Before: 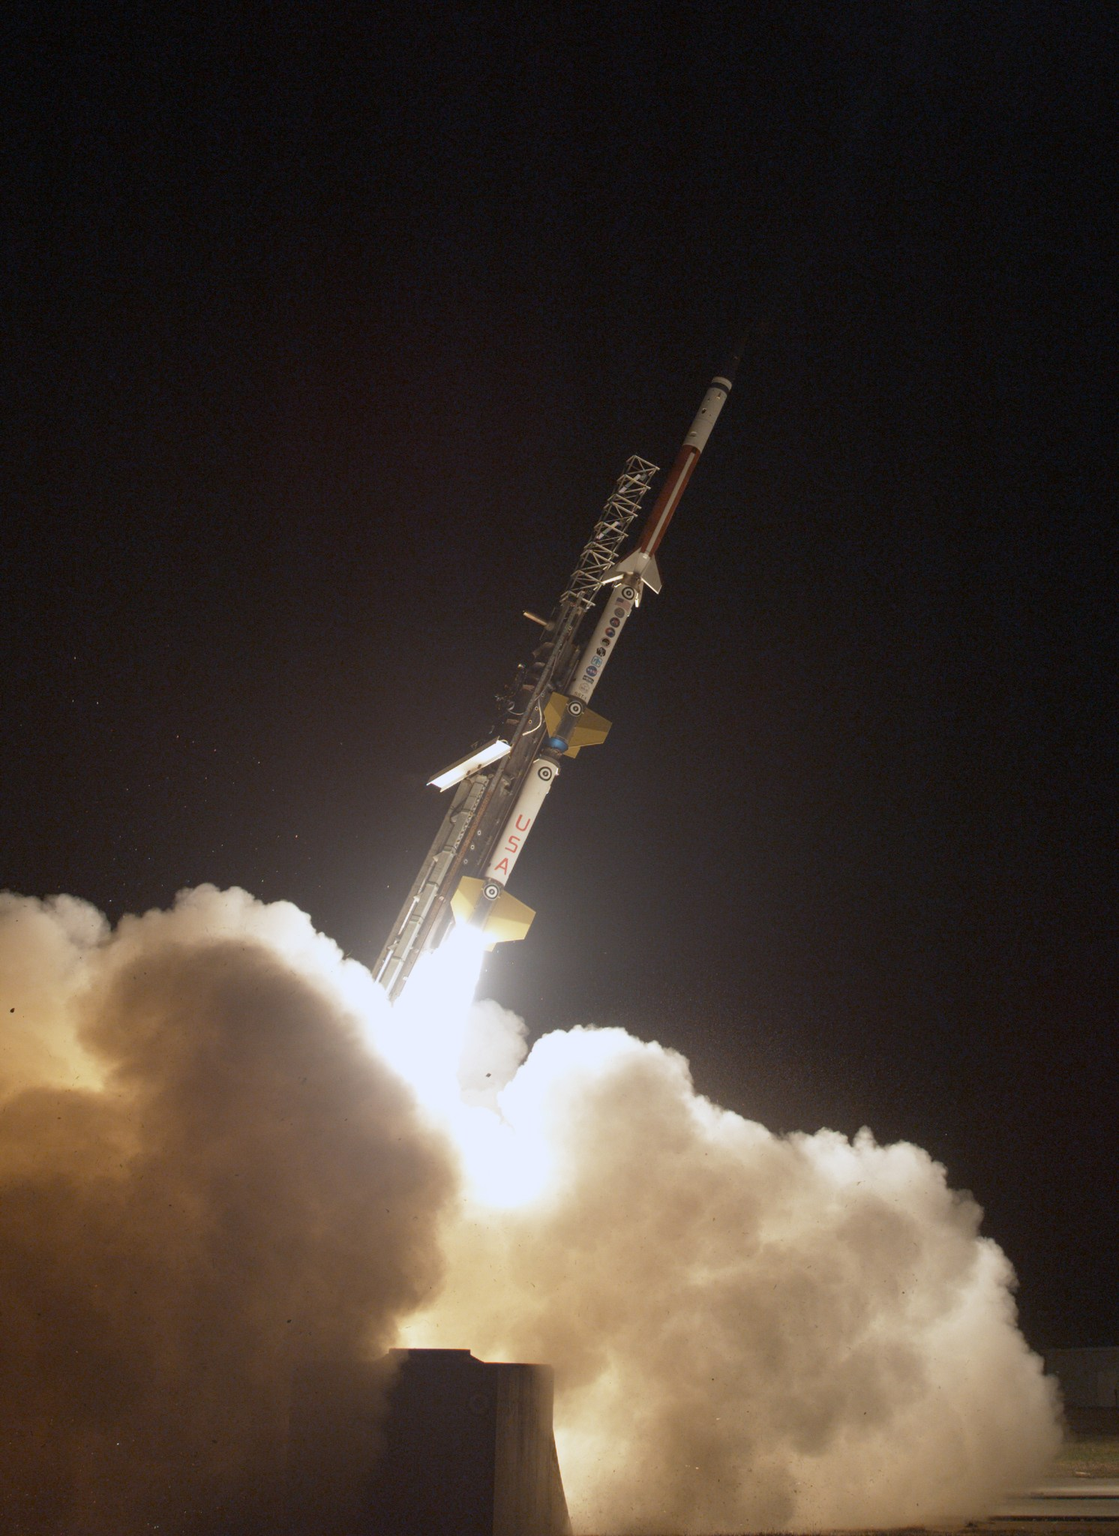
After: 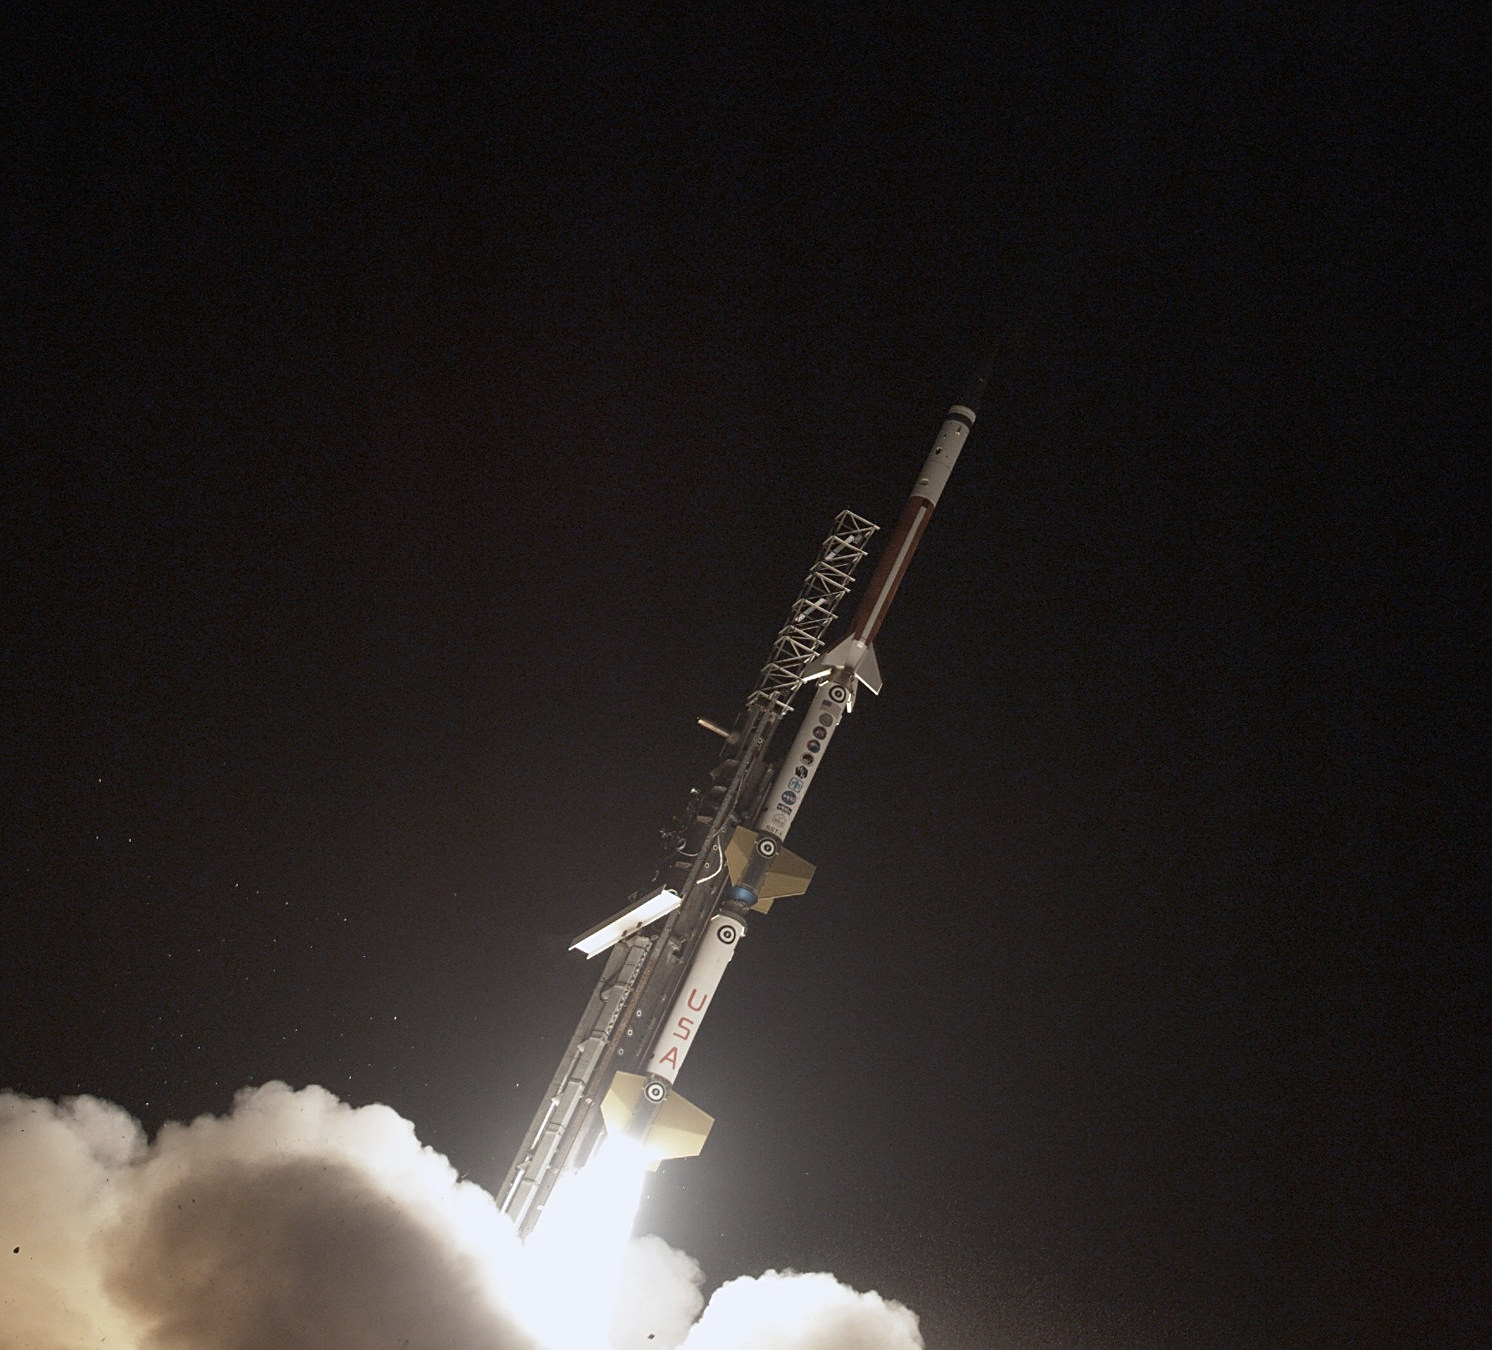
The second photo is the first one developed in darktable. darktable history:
contrast brightness saturation: contrast 0.099, saturation -0.374
sharpen: on, module defaults
crop and rotate: top 4.776%, bottom 29.29%
